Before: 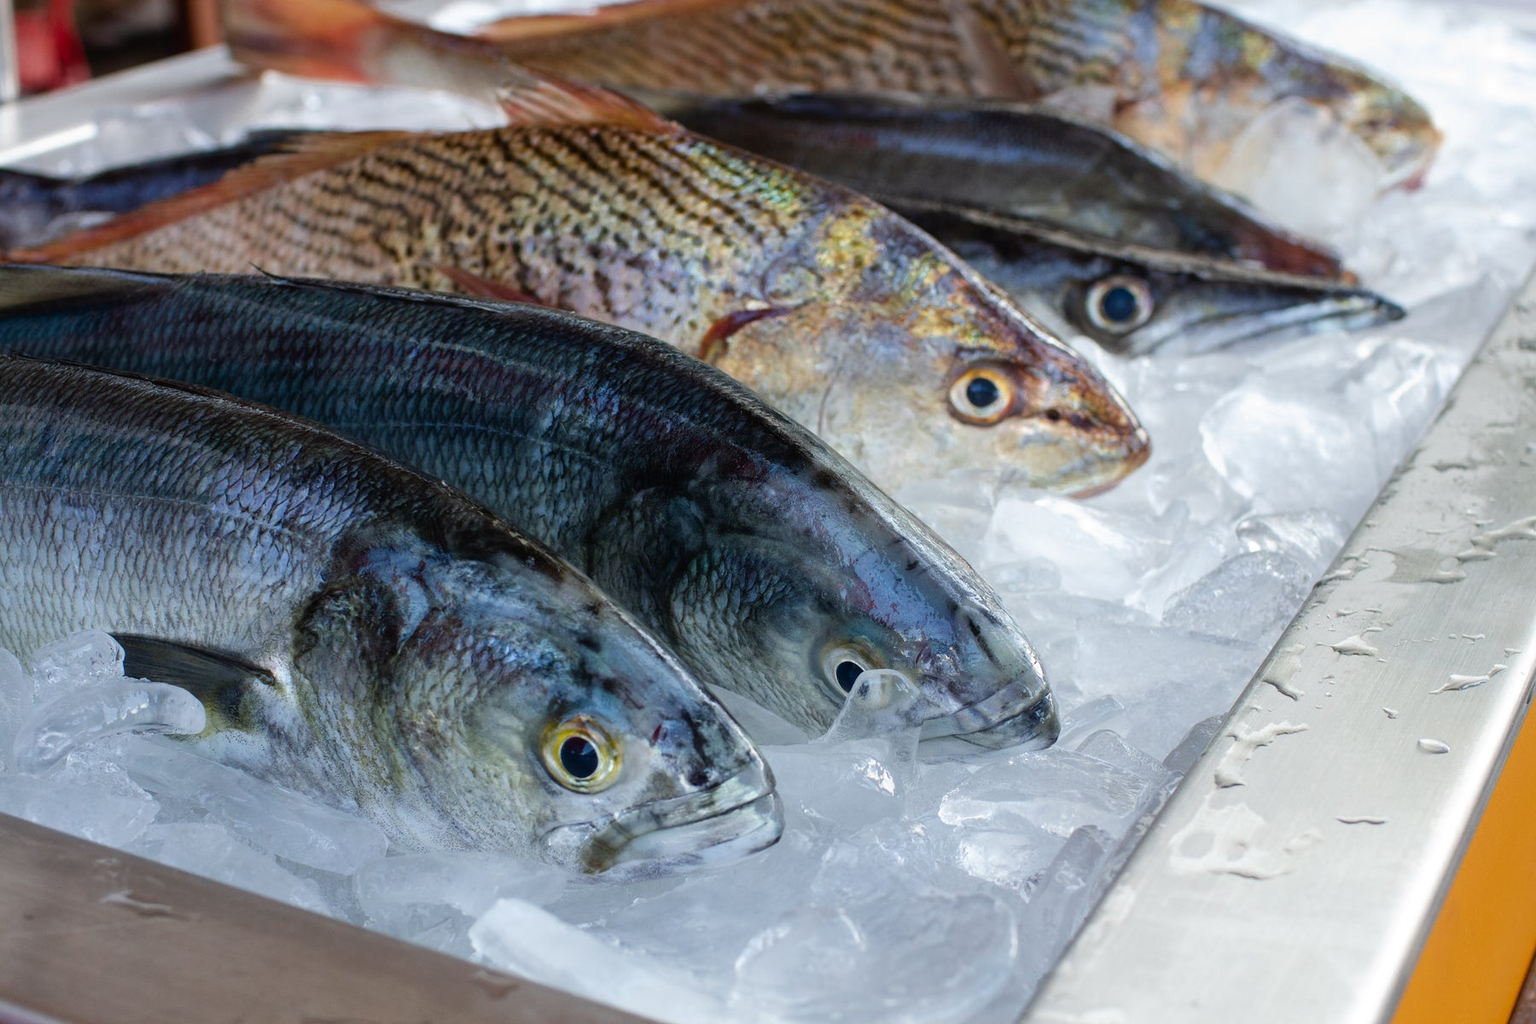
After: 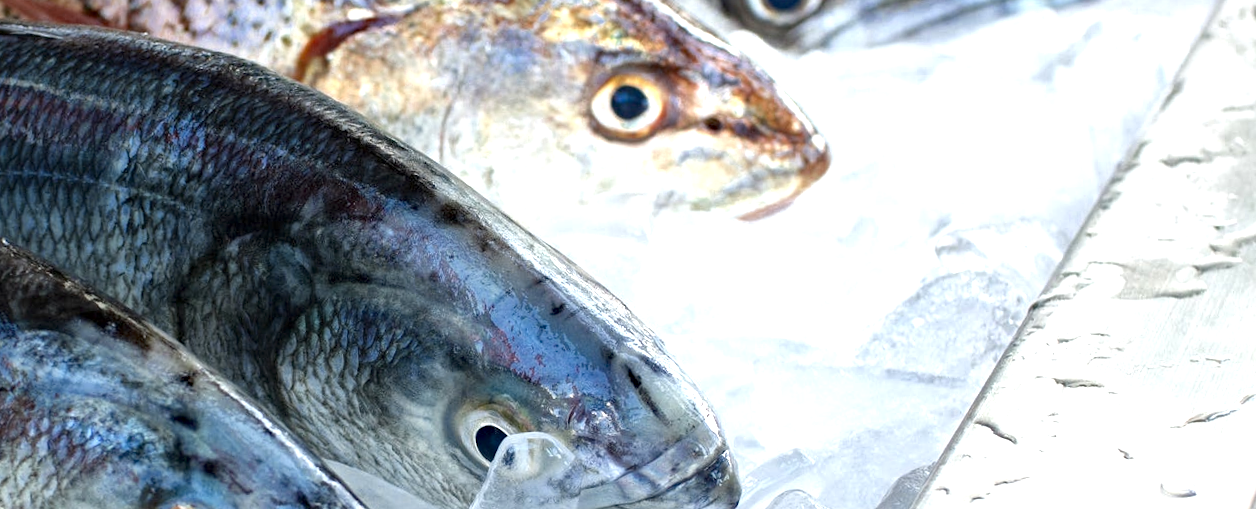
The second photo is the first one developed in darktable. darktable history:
local contrast: mode bilateral grid, contrast 25, coarseness 50, detail 123%, midtone range 0.2
color zones: curves: ch0 [(0, 0.5) (0.125, 0.4) (0.25, 0.5) (0.375, 0.4) (0.5, 0.4) (0.625, 0.35) (0.75, 0.35) (0.875, 0.5)]; ch1 [(0, 0.35) (0.125, 0.45) (0.25, 0.35) (0.375, 0.35) (0.5, 0.35) (0.625, 0.35) (0.75, 0.45) (0.875, 0.35)]; ch2 [(0, 0.6) (0.125, 0.5) (0.25, 0.5) (0.375, 0.6) (0.5, 0.6) (0.625, 0.5) (0.75, 0.5) (0.875, 0.5)]
rotate and perspective: rotation -3°, crop left 0.031, crop right 0.968, crop top 0.07, crop bottom 0.93
crop and rotate: left 27.938%, top 27.046%, bottom 27.046%
tone equalizer: on, module defaults
haze removal: compatibility mode true, adaptive false
exposure: black level correction 0, exposure 1.2 EV, compensate exposure bias true, compensate highlight preservation false
